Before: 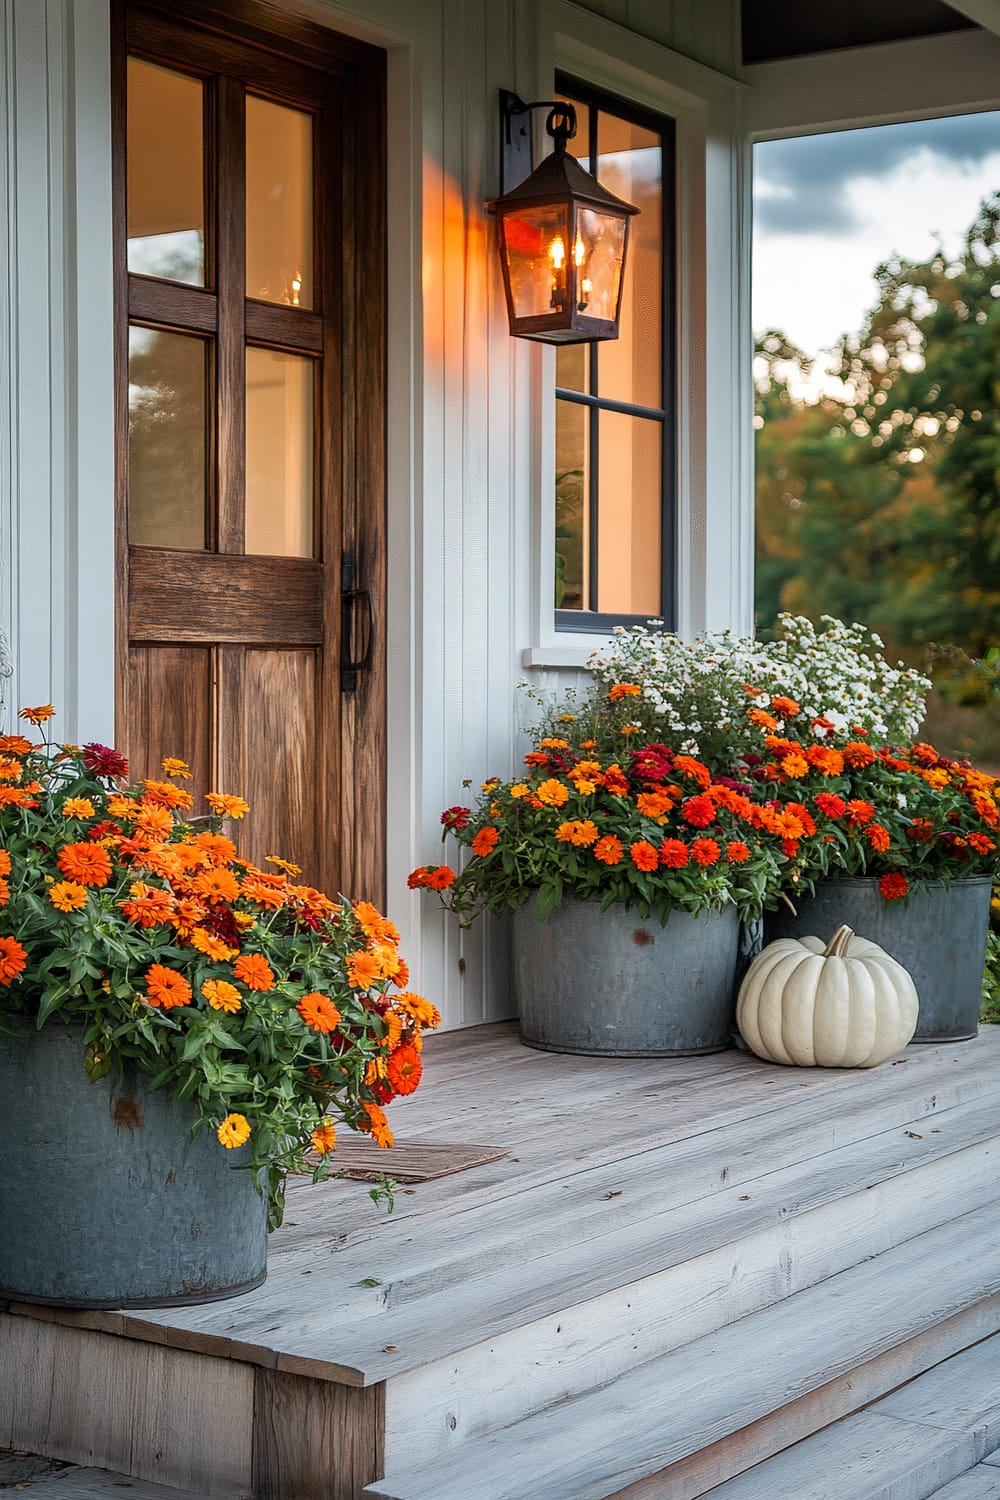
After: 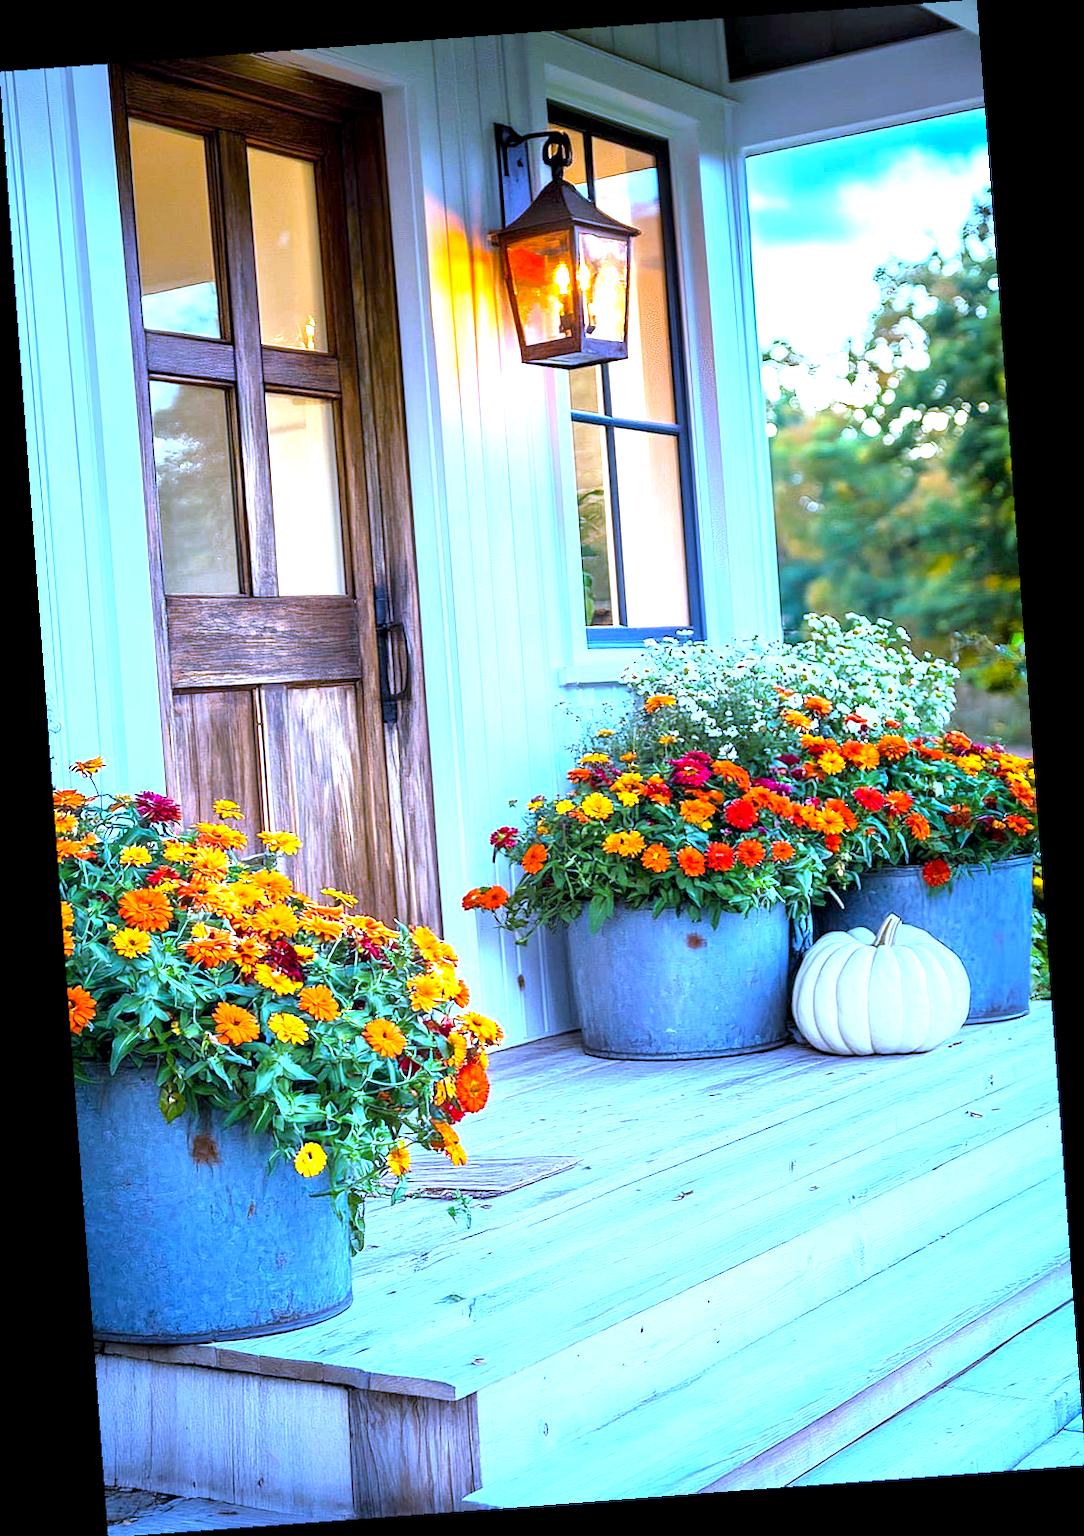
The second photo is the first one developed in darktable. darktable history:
exposure: black level correction 0.001, exposure 1.84 EV, compensate highlight preservation false
rotate and perspective: rotation -4.25°, automatic cropping off
white balance: red 0.766, blue 1.537
color balance rgb: perceptual saturation grading › global saturation 25%, global vibrance 20%
